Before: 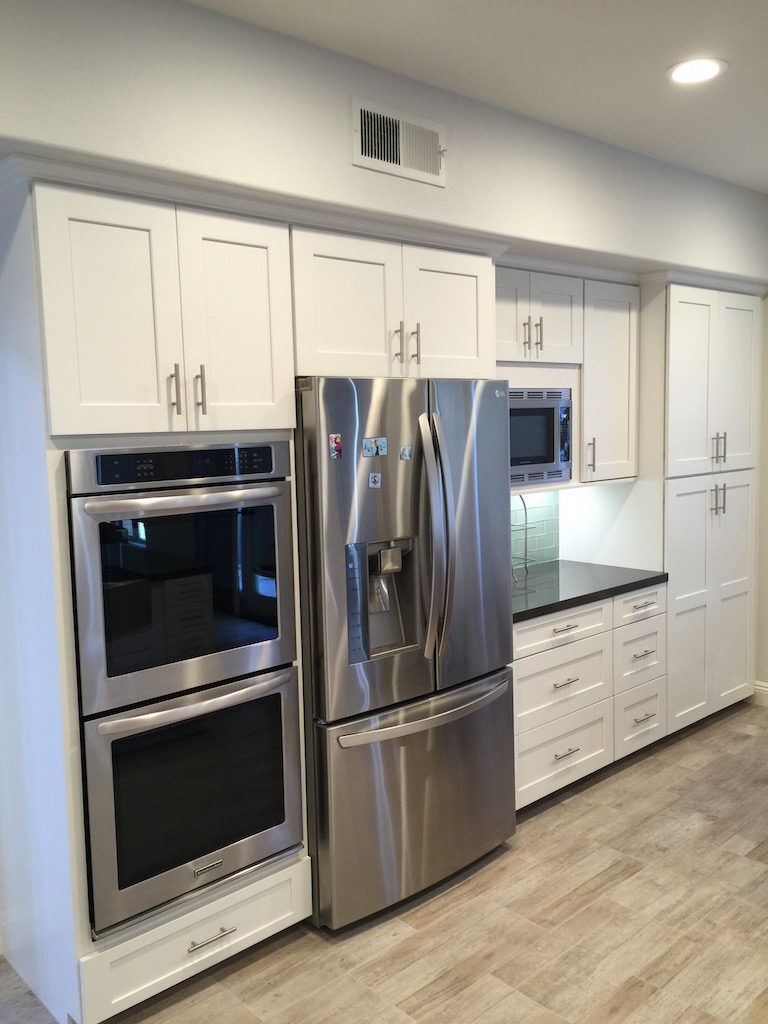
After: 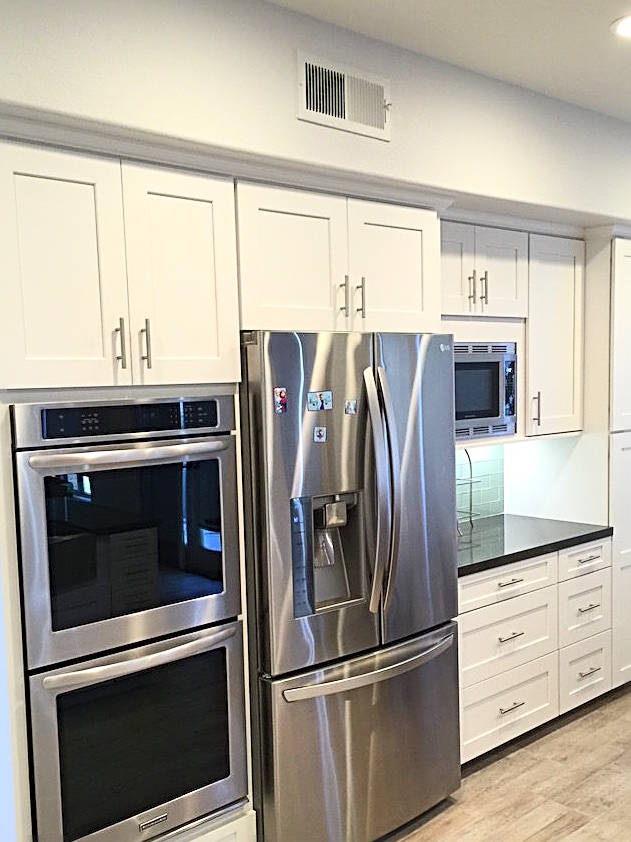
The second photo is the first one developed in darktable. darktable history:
sharpen: radius 2.584, amount 0.688
contrast brightness saturation: contrast 0.2, brightness 0.16, saturation 0.22
crop and rotate: left 7.196%, top 4.574%, right 10.605%, bottom 13.178%
